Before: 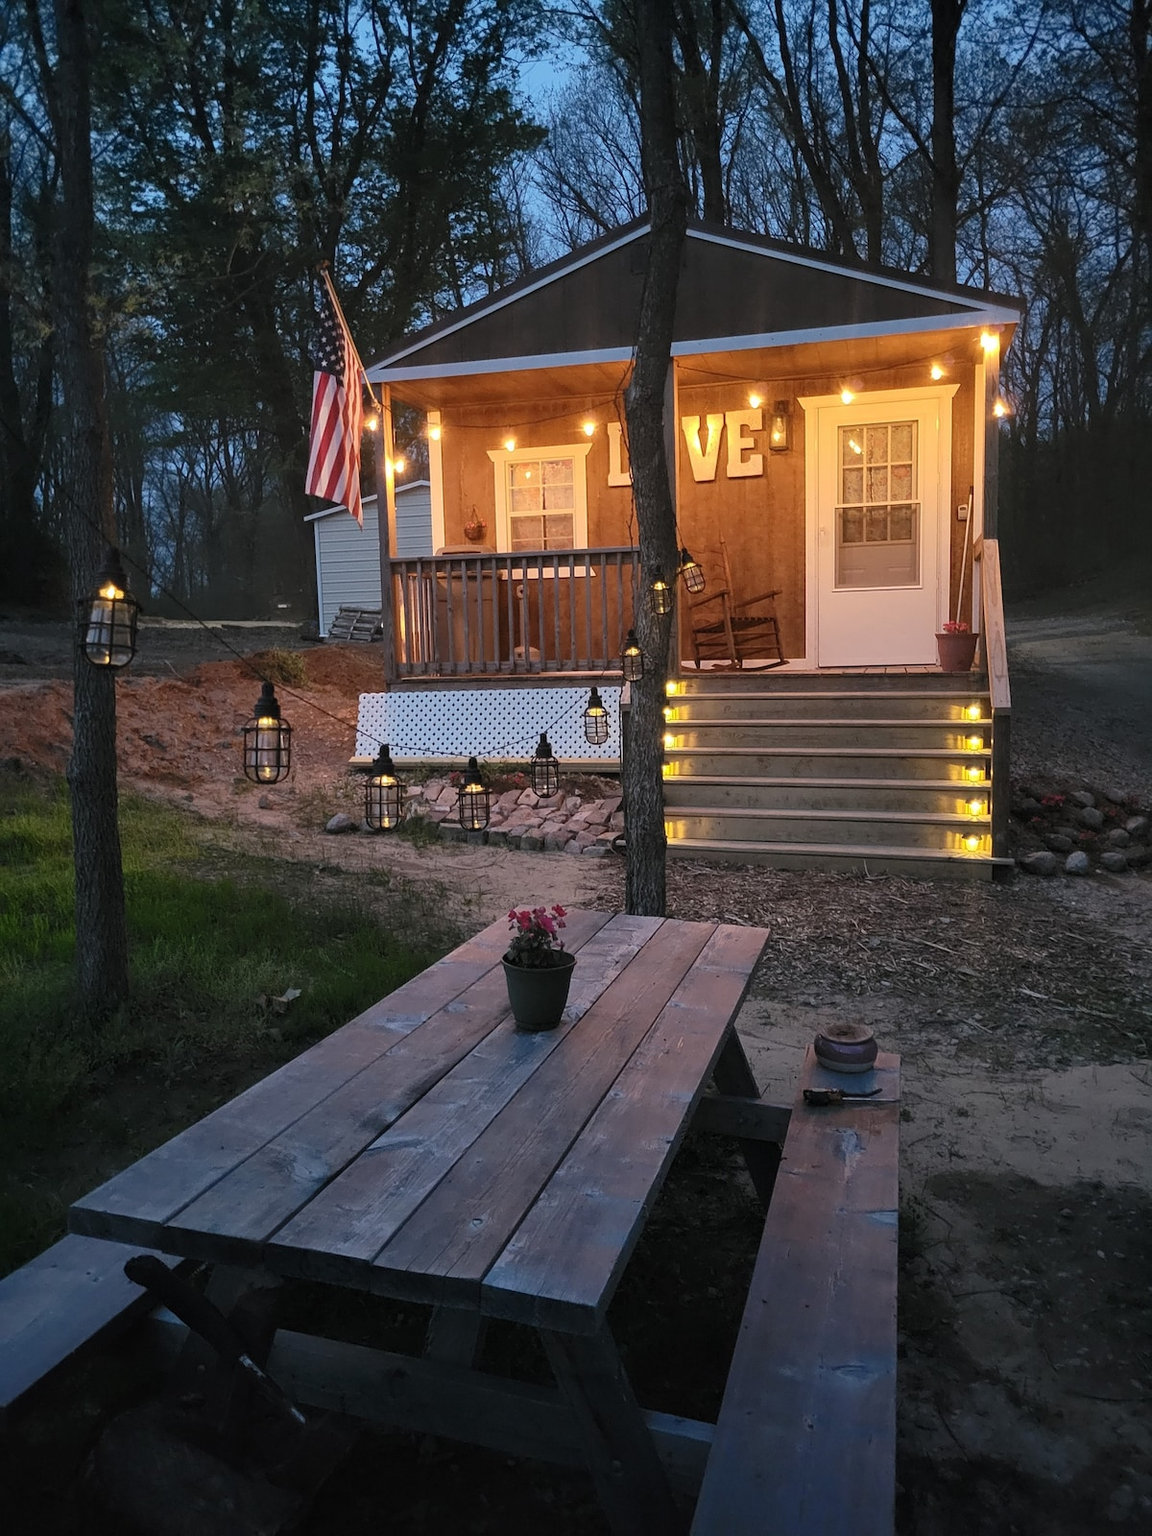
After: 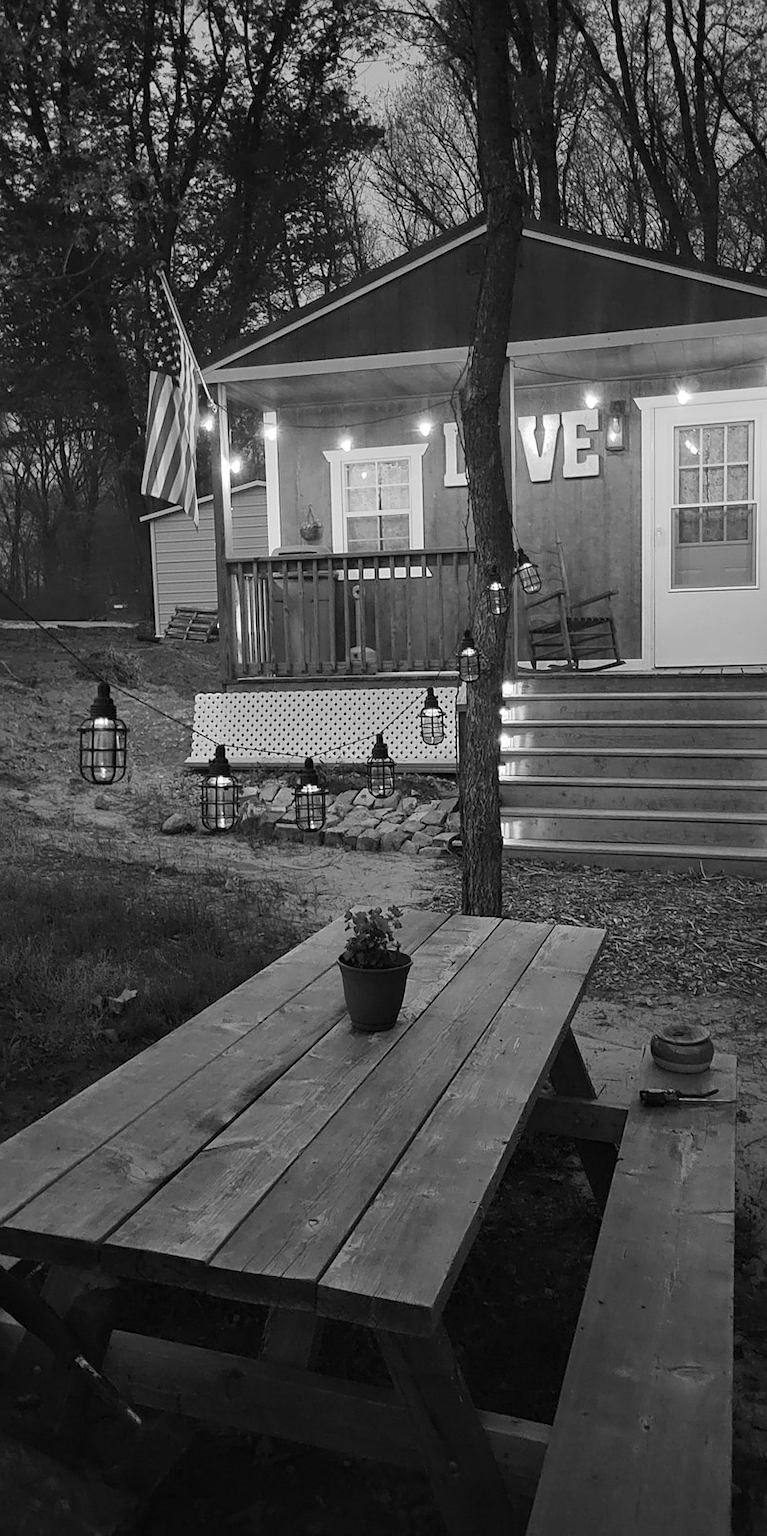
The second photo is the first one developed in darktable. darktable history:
monochrome: on, module defaults
crop and rotate: left 14.292%, right 19.041%
sharpen: amount 0.2
shadows and highlights: radius 337.17, shadows 29.01, soften with gaussian
white balance: red 1.042, blue 1.17
